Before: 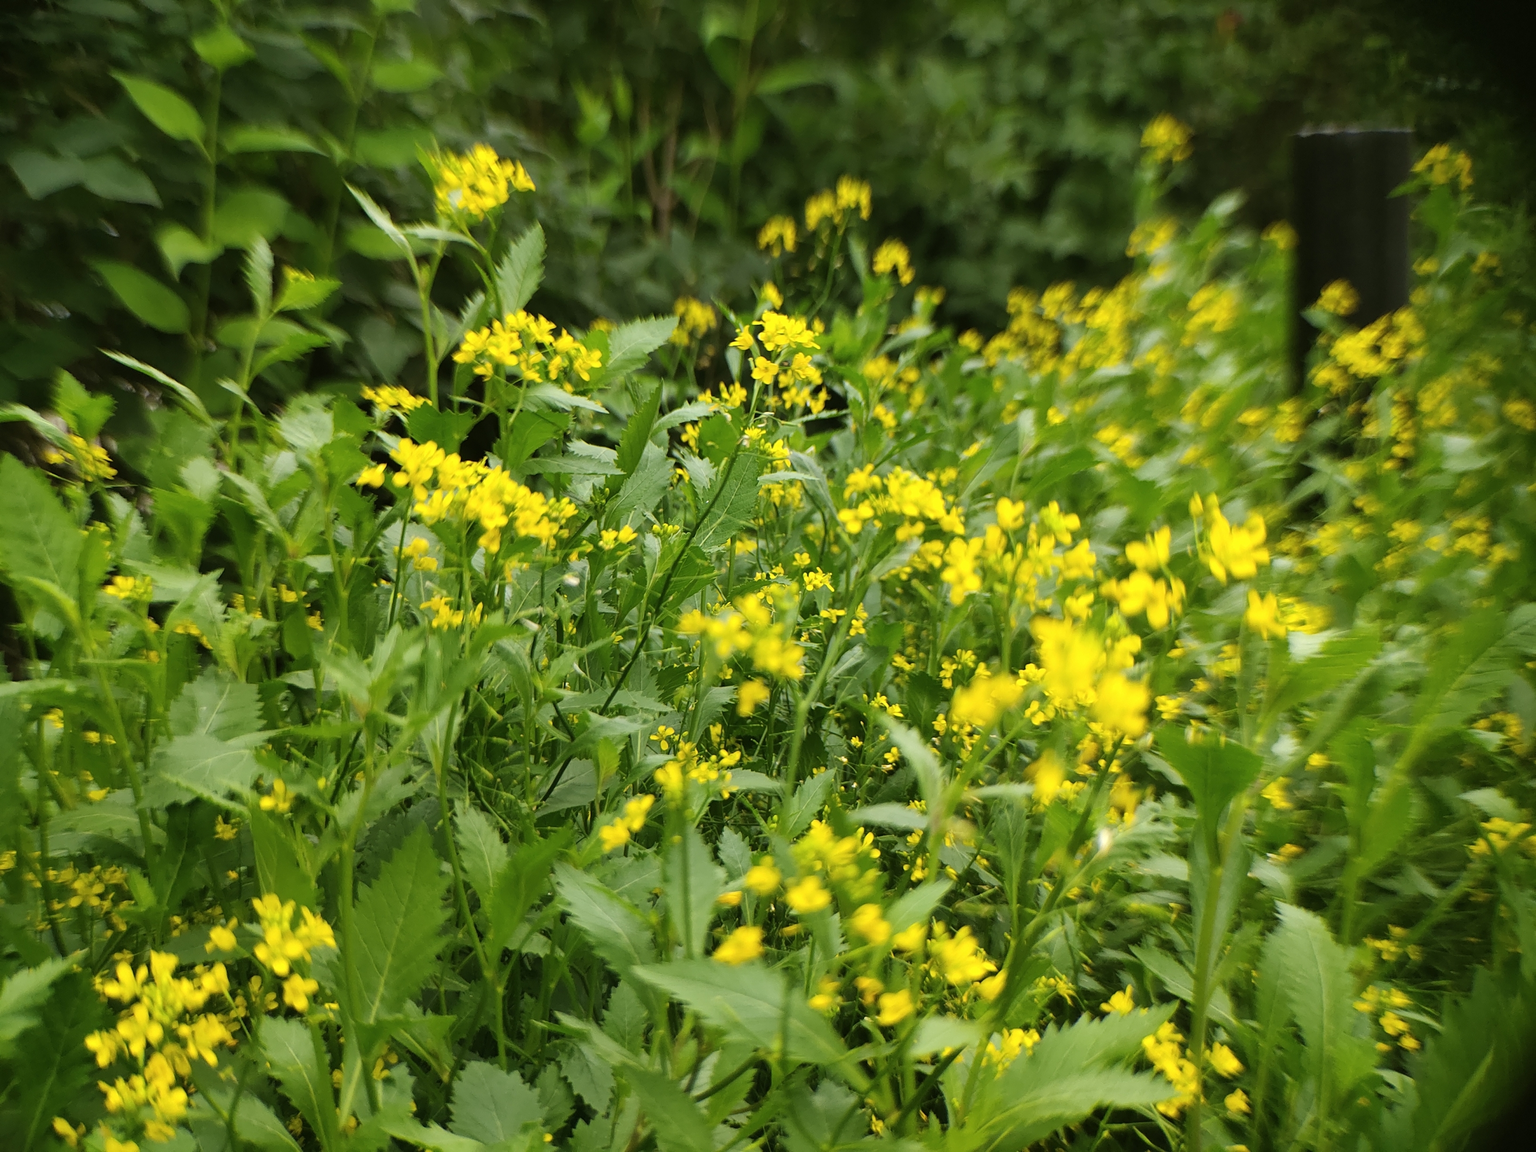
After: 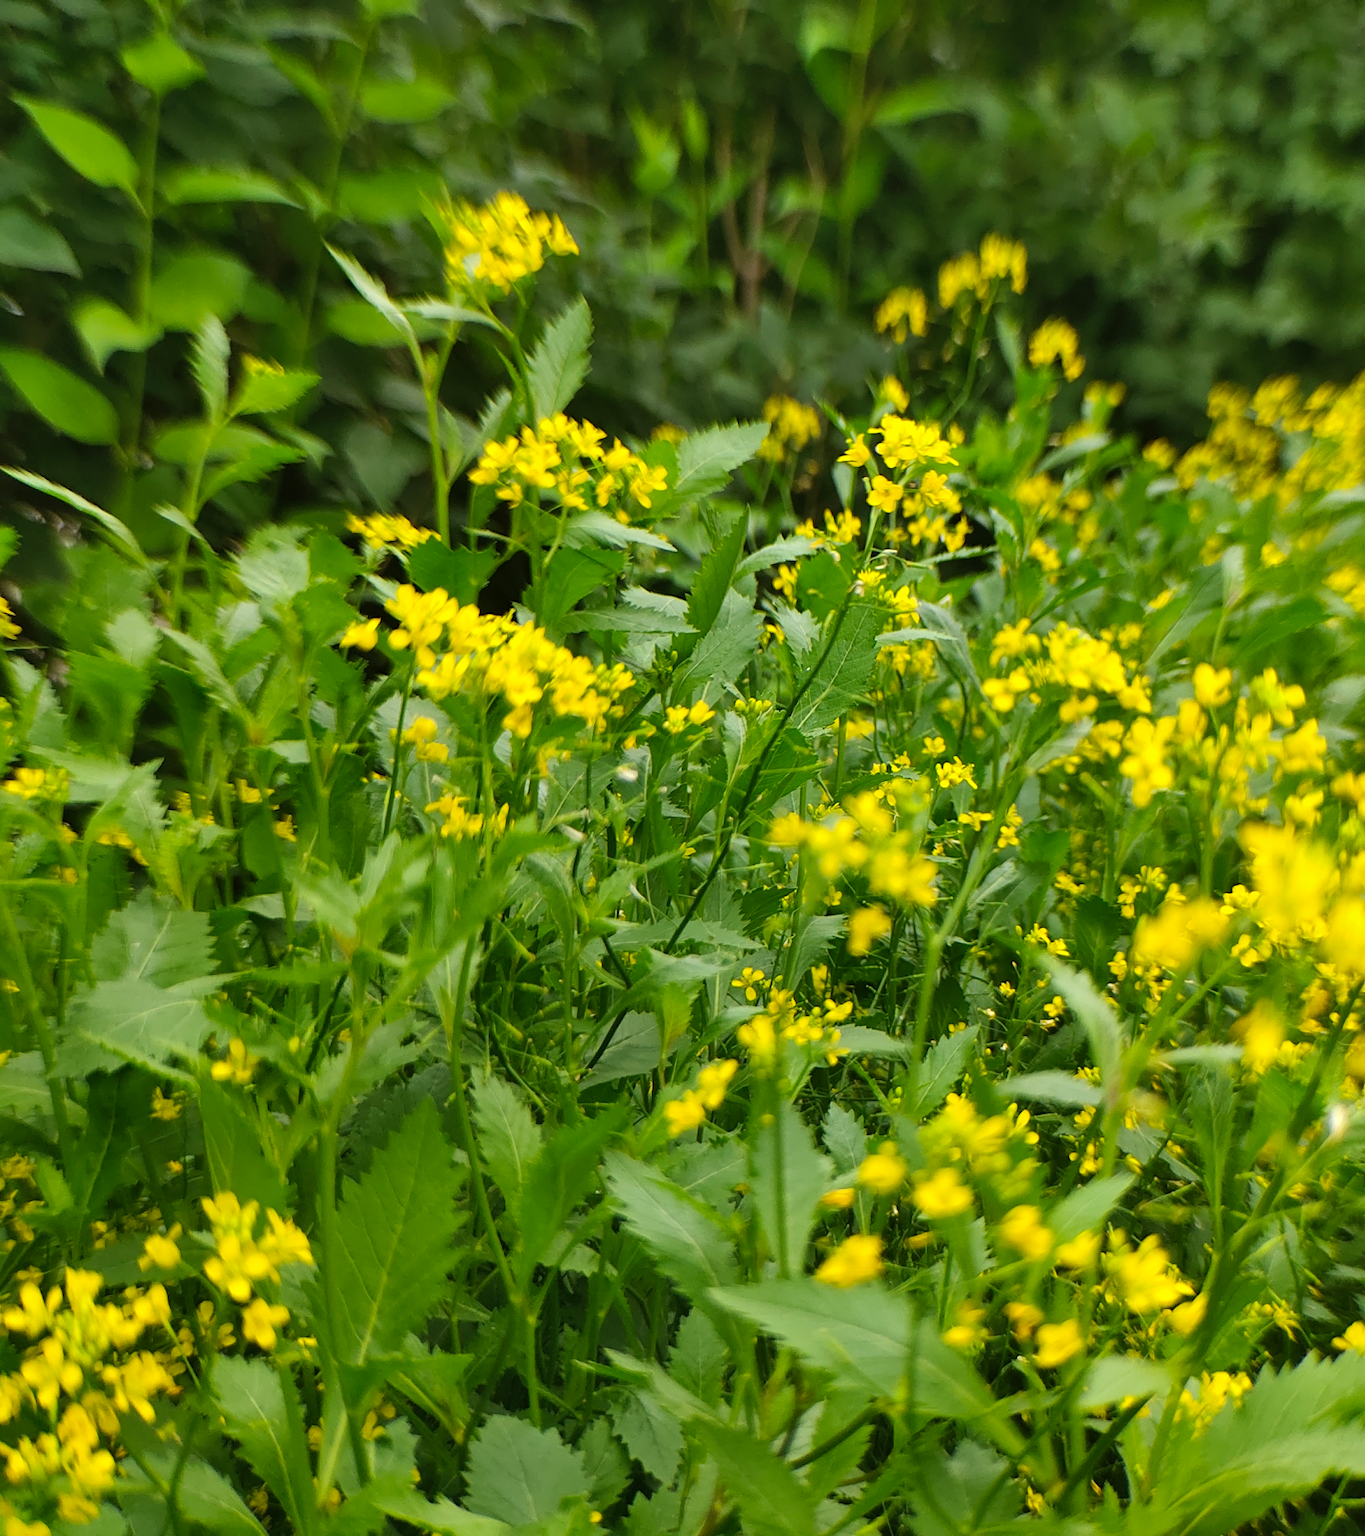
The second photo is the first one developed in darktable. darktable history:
shadows and highlights: highlights color adjustment 0%, low approximation 0.01, soften with gaussian
crop and rotate: left 6.617%, right 26.717%
